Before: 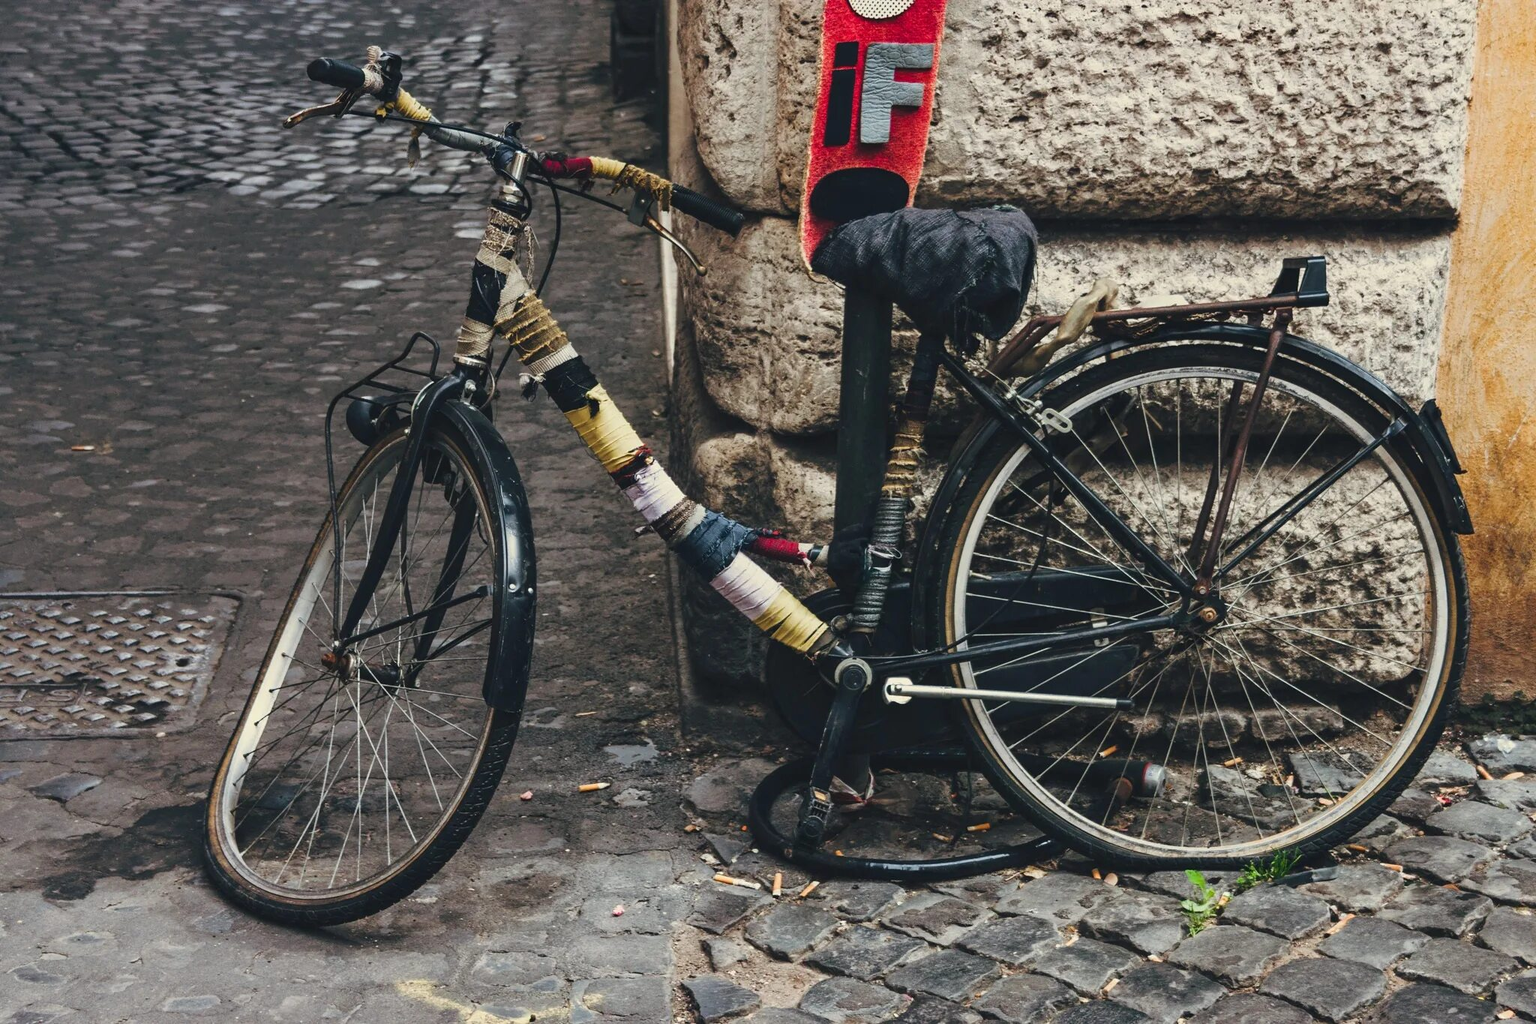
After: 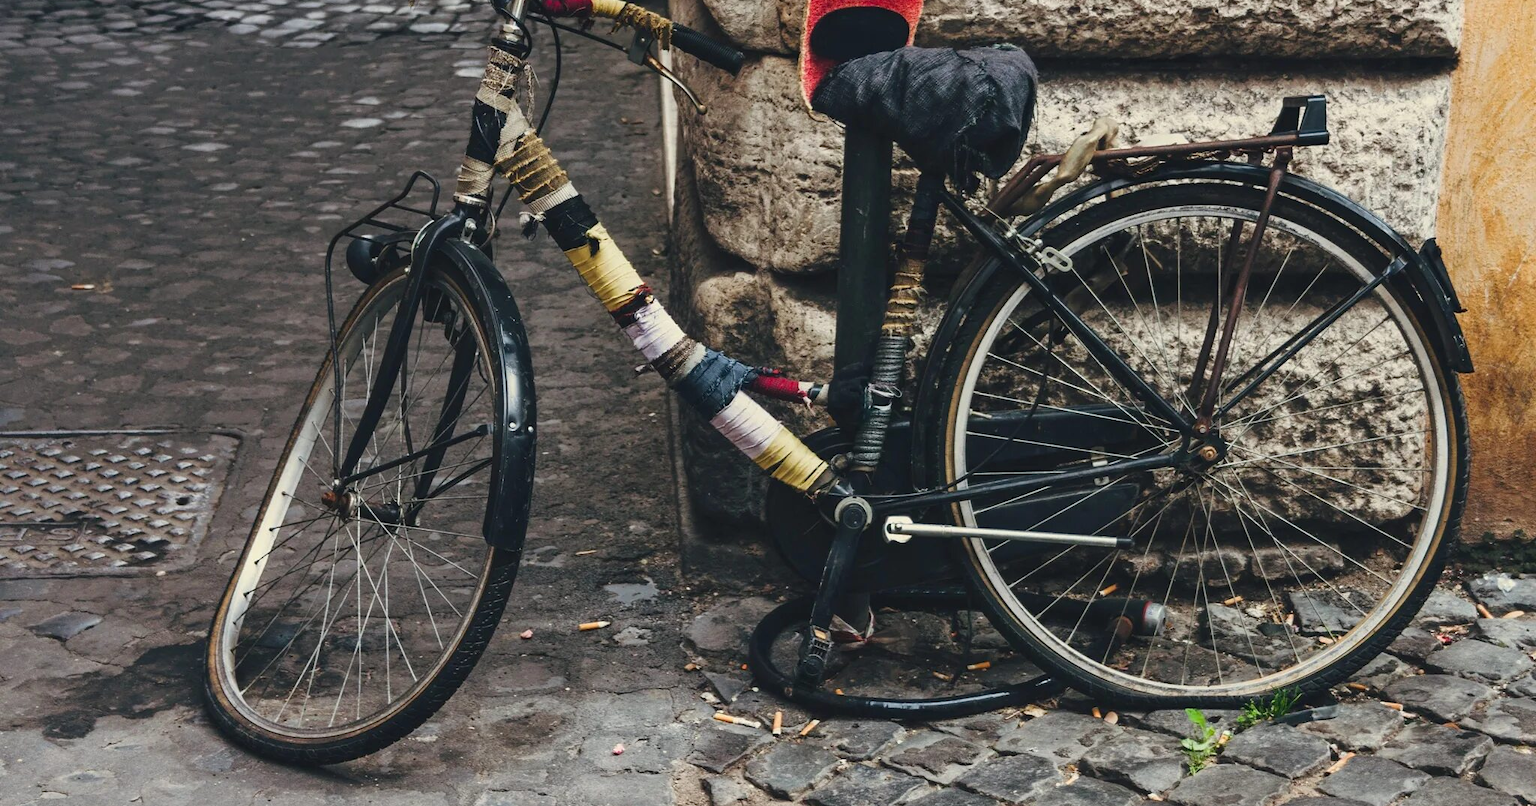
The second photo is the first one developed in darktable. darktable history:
crop and rotate: top 15.815%, bottom 5.397%
tone equalizer: on, module defaults
